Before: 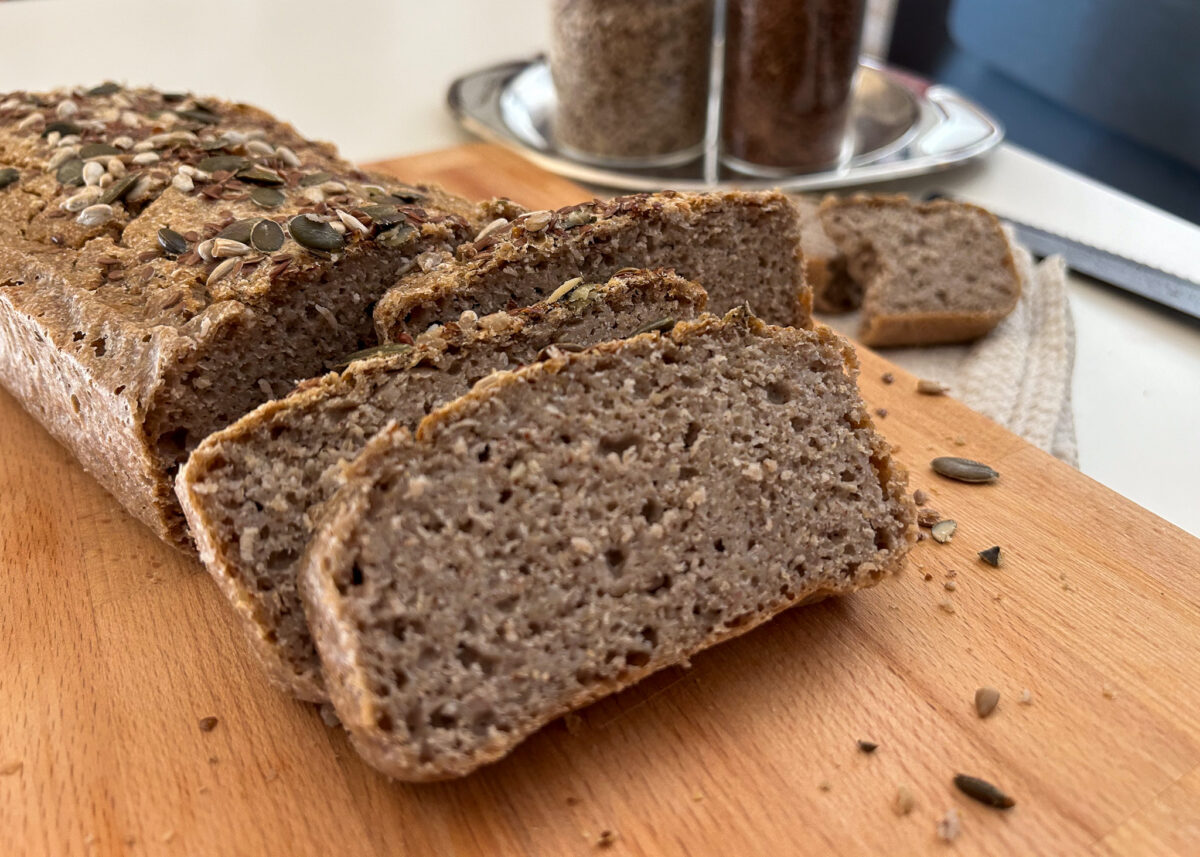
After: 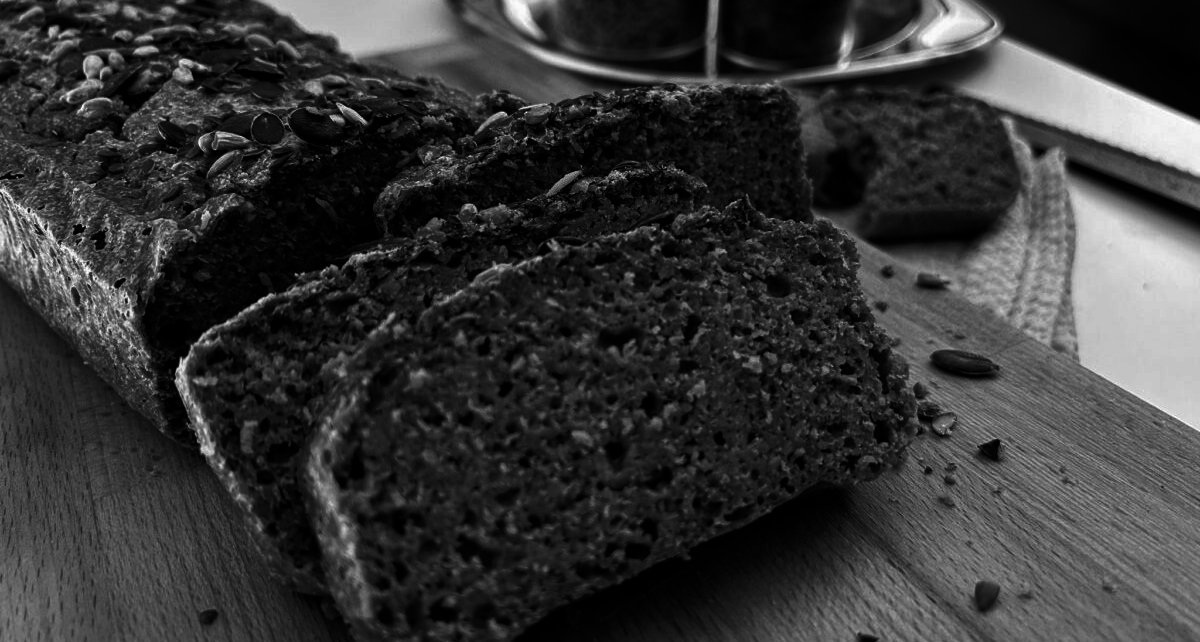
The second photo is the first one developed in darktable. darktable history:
contrast brightness saturation: contrast 0.02, brightness -1, saturation -1
crop and rotate: top 12.5%, bottom 12.5%
